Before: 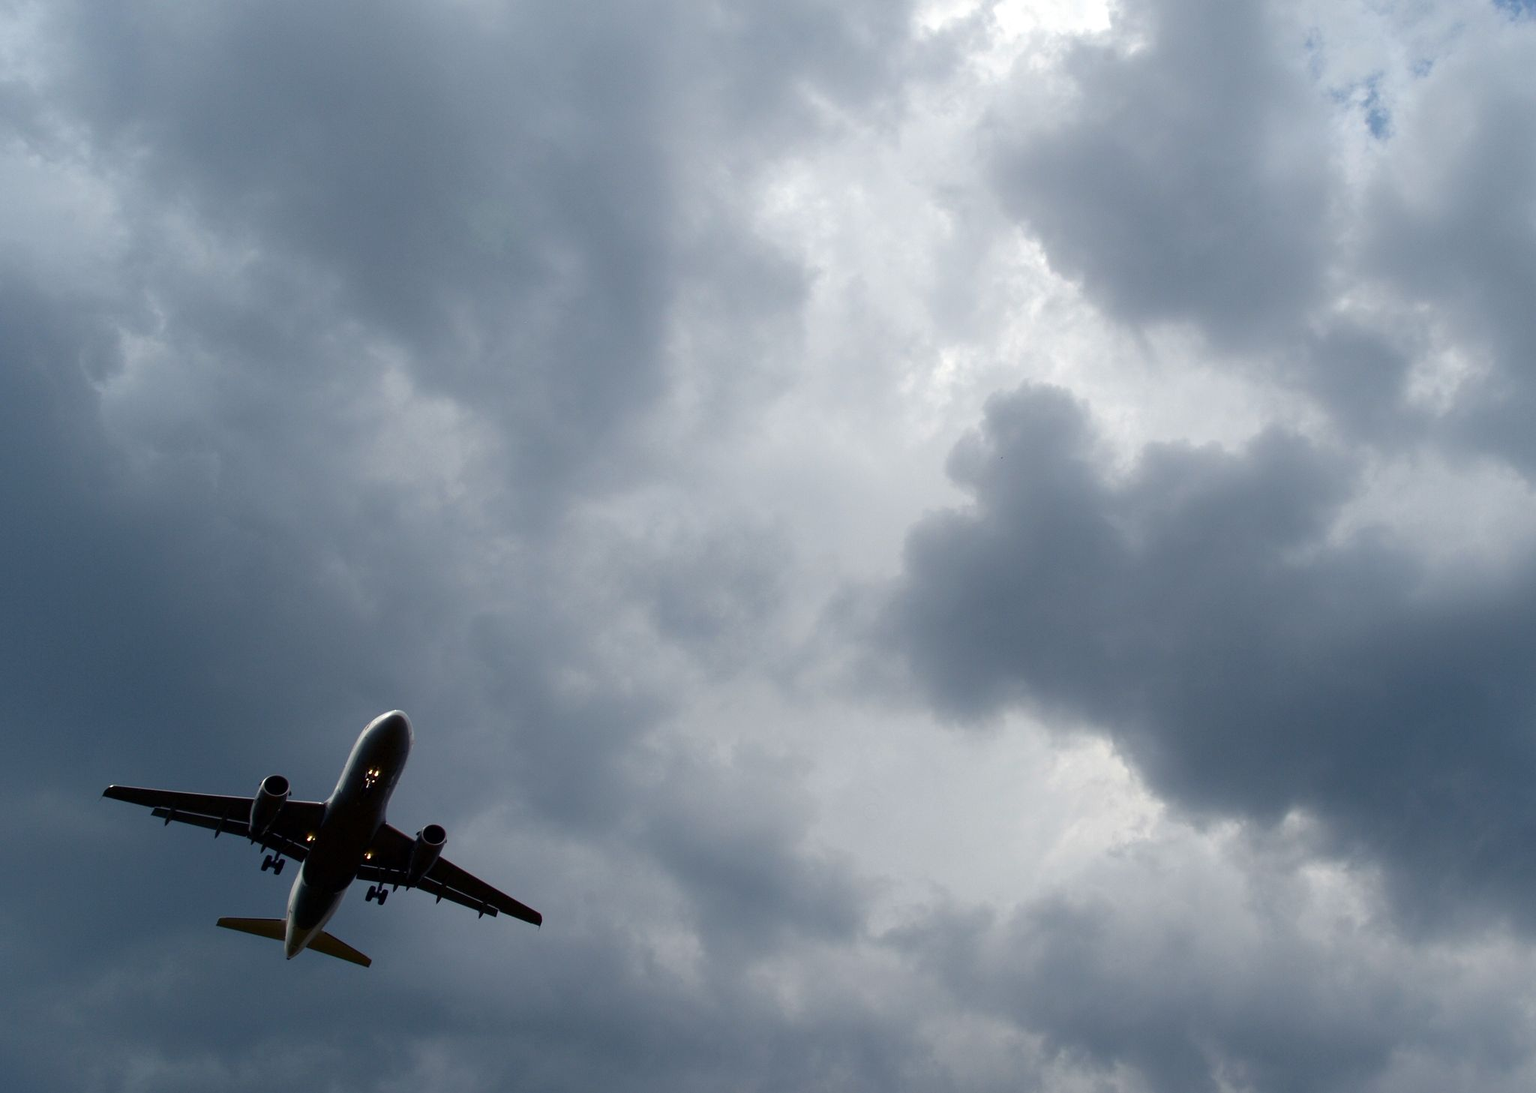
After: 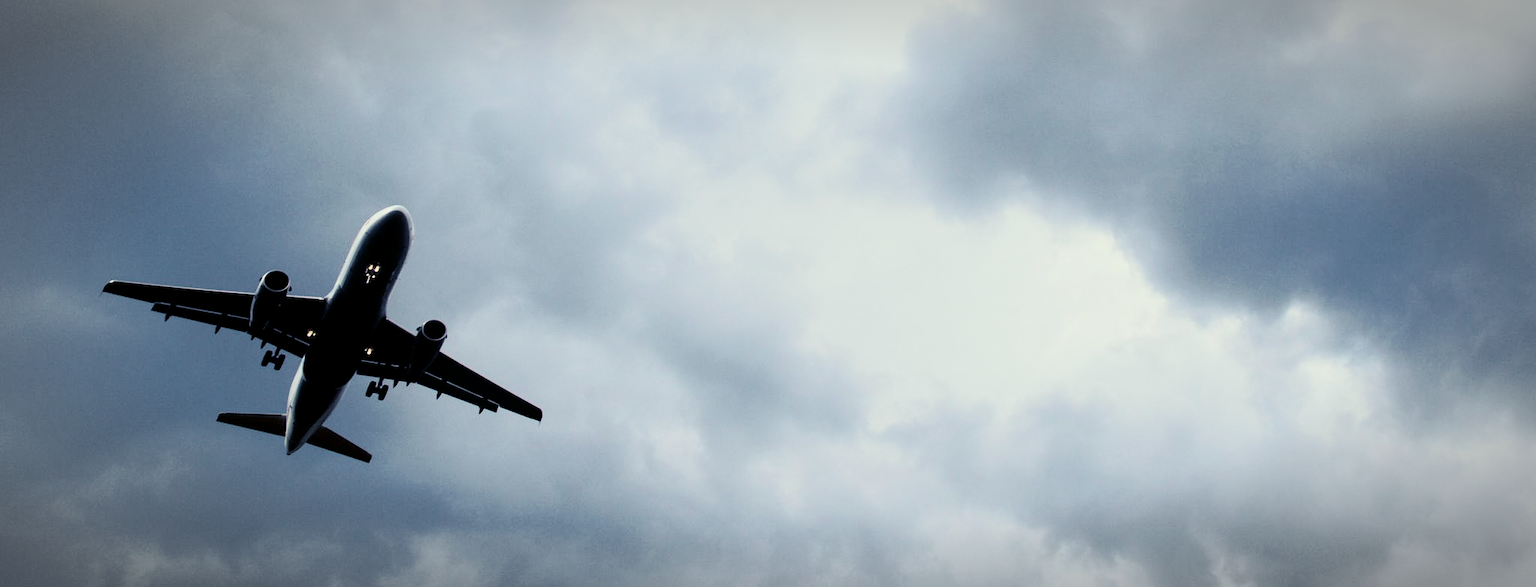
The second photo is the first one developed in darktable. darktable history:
tone curve: curves: ch0 [(0, 0.008) (0.081, 0.044) (0.177, 0.123) (0.283, 0.253) (0.427, 0.441) (0.495, 0.524) (0.661, 0.756) (0.796, 0.859) (1, 0.951)]; ch1 [(0, 0) (0.161, 0.092) (0.35, 0.33) (0.392, 0.392) (0.427, 0.426) (0.479, 0.472) (0.505, 0.5) (0.521, 0.519) (0.567, 0.556) (0.583, 0.588) (0.625, 0.627) (0.678, 0.733) (1, 1)]; ch2 [(0, 0) (0.346, 0.362) (0.404, 0.427) (0.502, 0.499) (0.523, 0.522) (0.544, 0.561) (0.58, 0.59) (0.629, 0.642) (0.717, 0.678) (1, 1)], color space Lab, independent channels, preserve colors none
exposure: black level correction 0, exposure 1 EV, compensate exposure bias true, compensate highlight preservation false
local contrast: highlights 100%, shadows 100%, detail 120%, midtone range 0.2
split-toning: shadows › hue 230.4°
crop and rotate: top 46.237%
filmic rgb: black relative exposure -7.65 EV, white relative exposure 4.56 EV, hardness 3.61
vignetting: automatic ratio true
